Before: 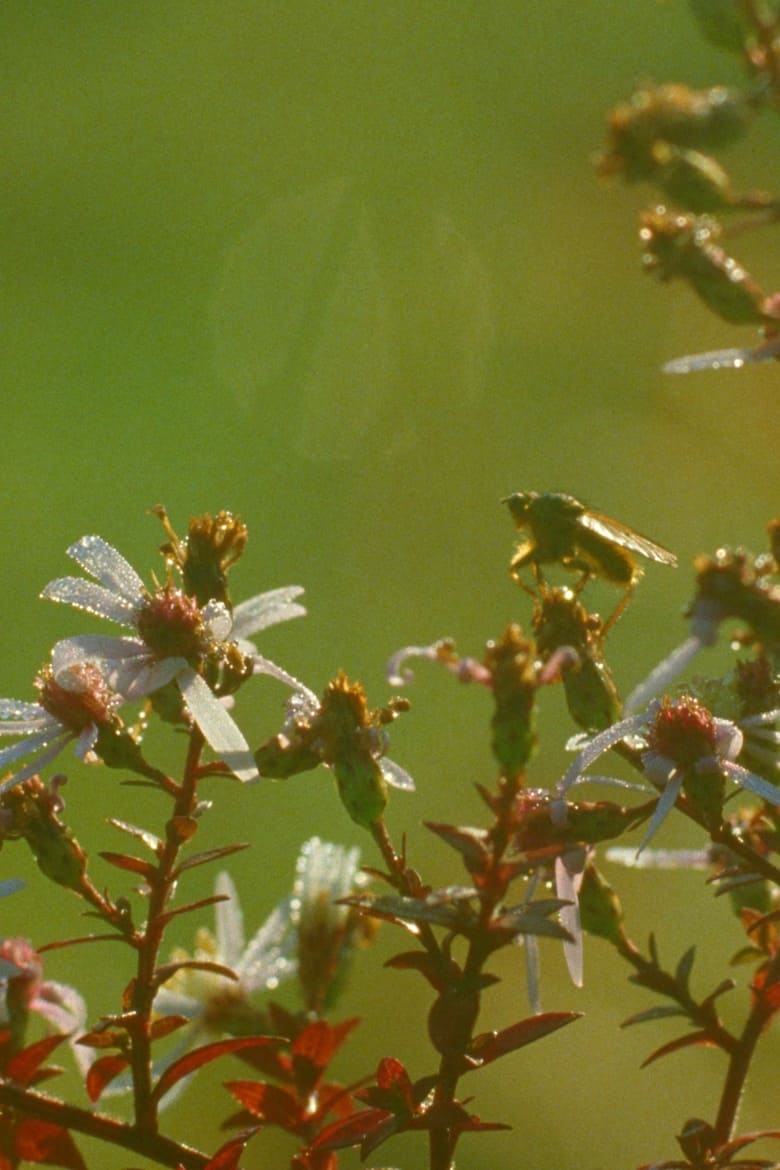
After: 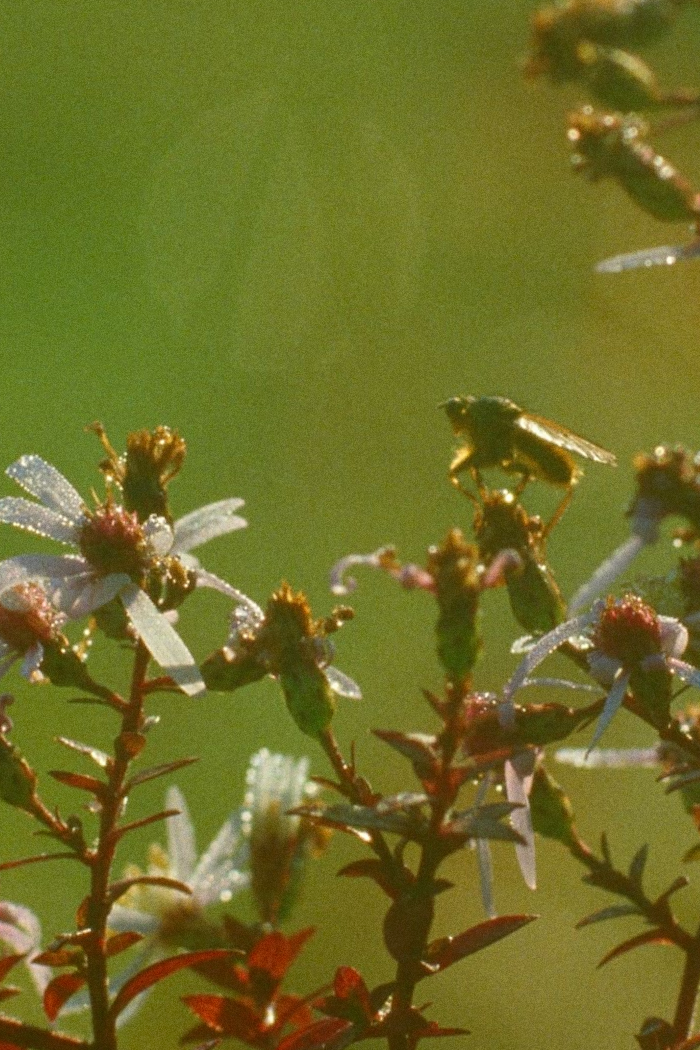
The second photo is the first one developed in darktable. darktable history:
grain: coarseness 0.09 ISO
crop and rotate: angle 1.96°, left 5.673%, top 5.673%
exposure: exposure -0.041 EV, compensate highlight preservation false
